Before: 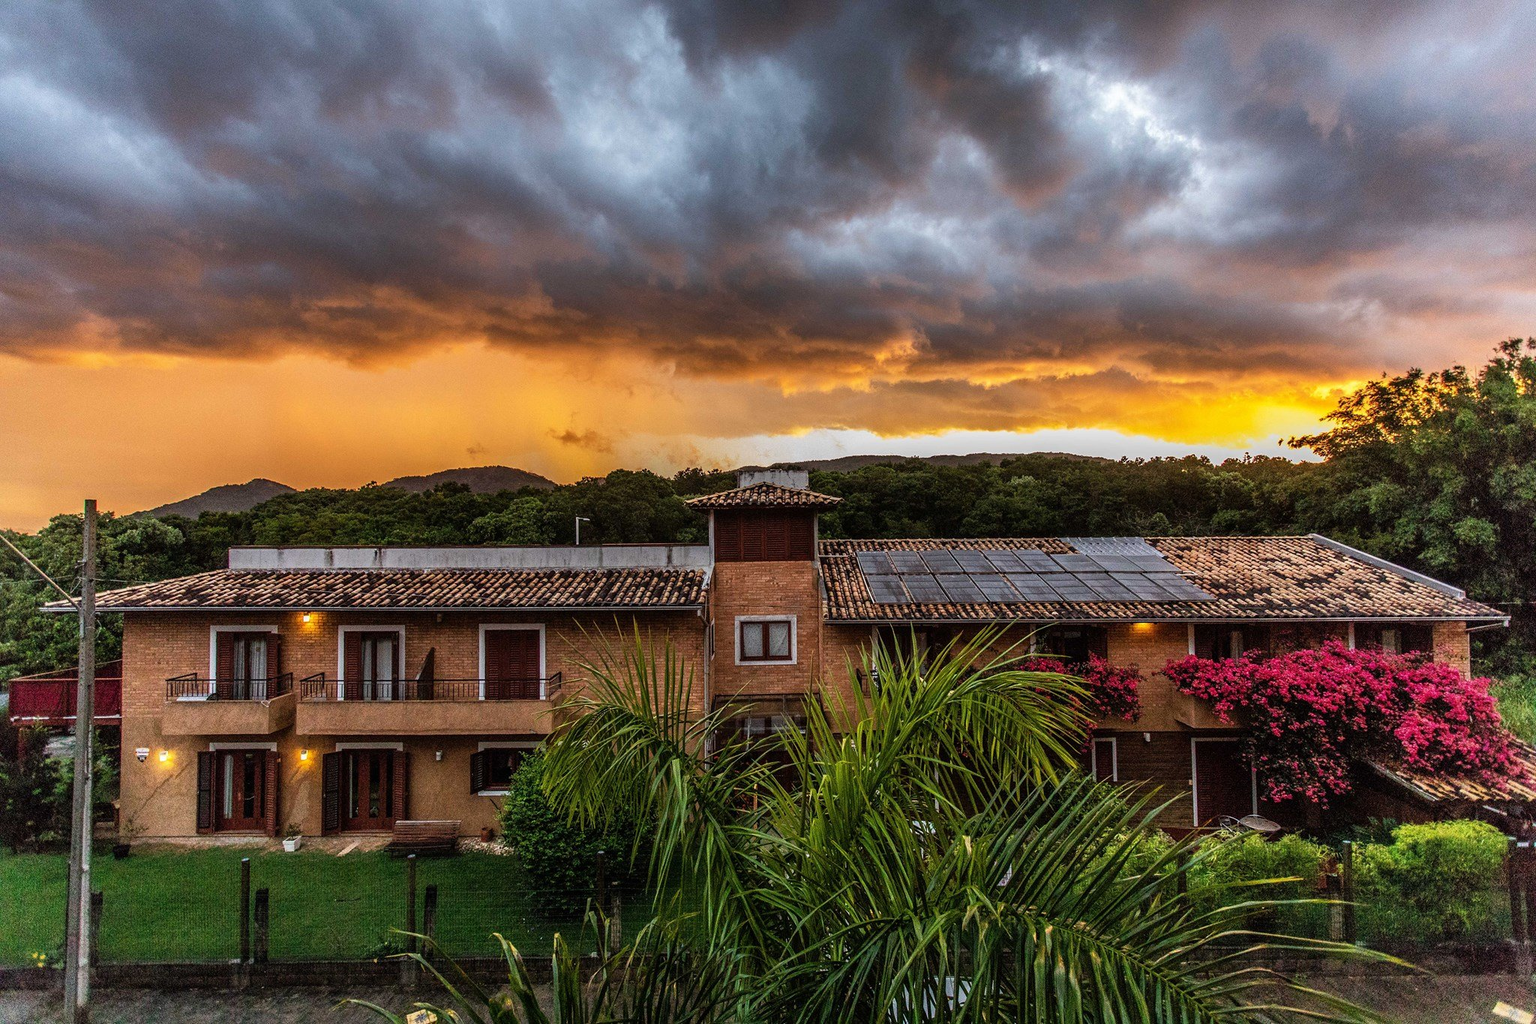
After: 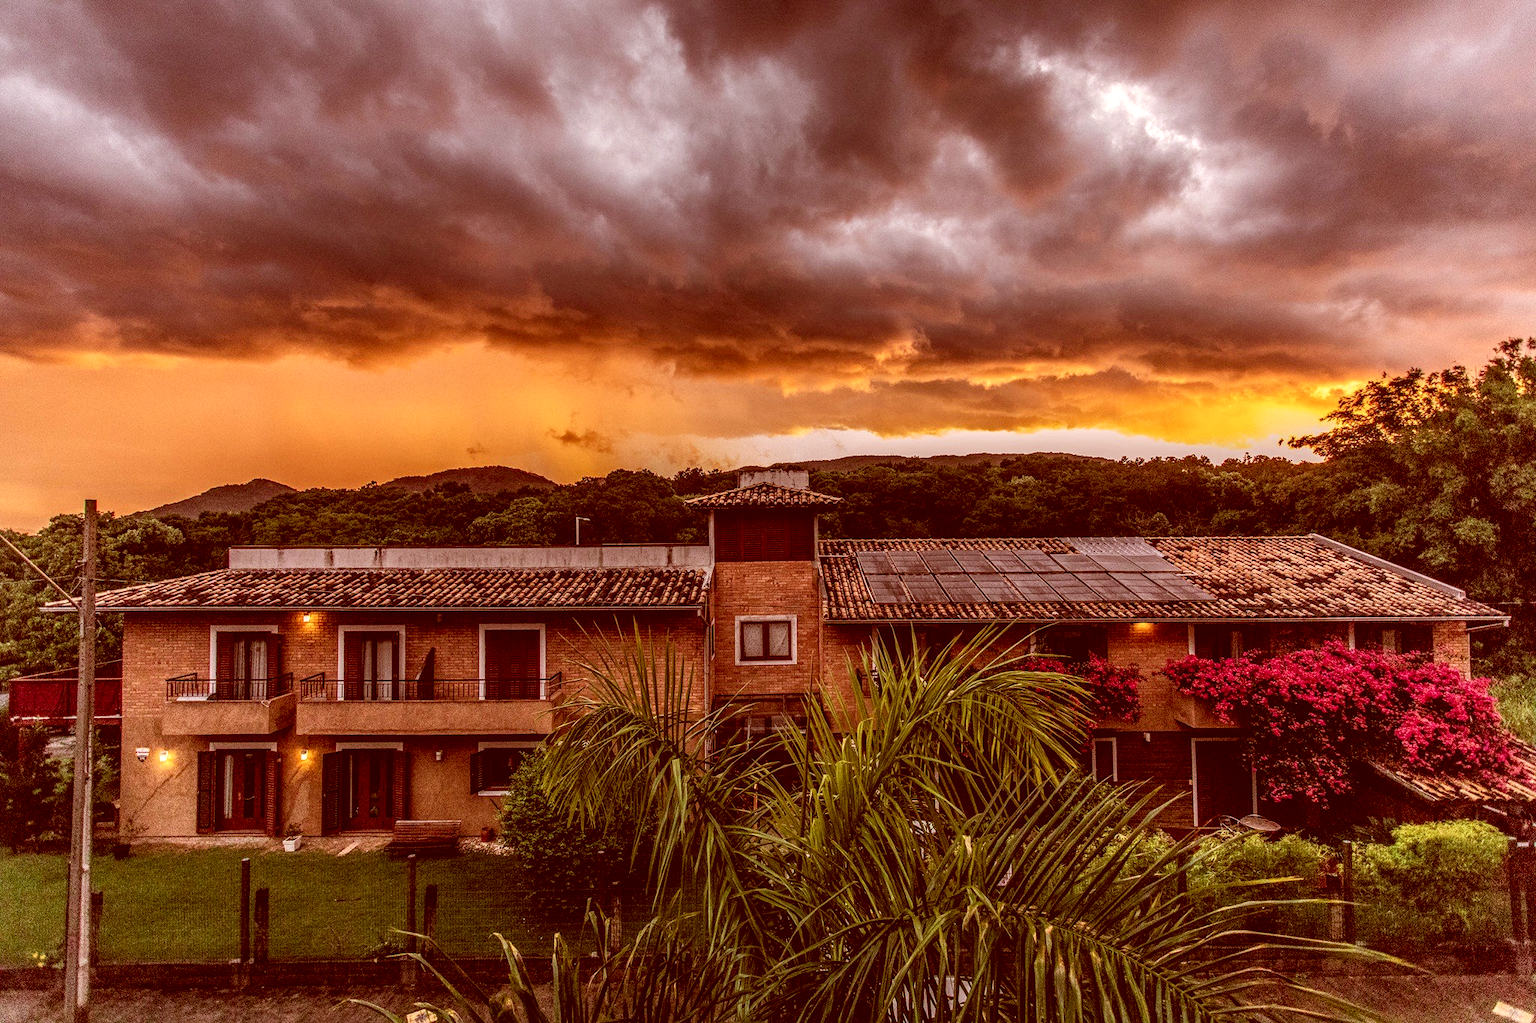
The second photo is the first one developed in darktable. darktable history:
color correction: highlights a* 9.03, highlights b* 8.71, shadows a* 40, shadows b* 40, saturation 0.8
local contrast: on, module defaults
